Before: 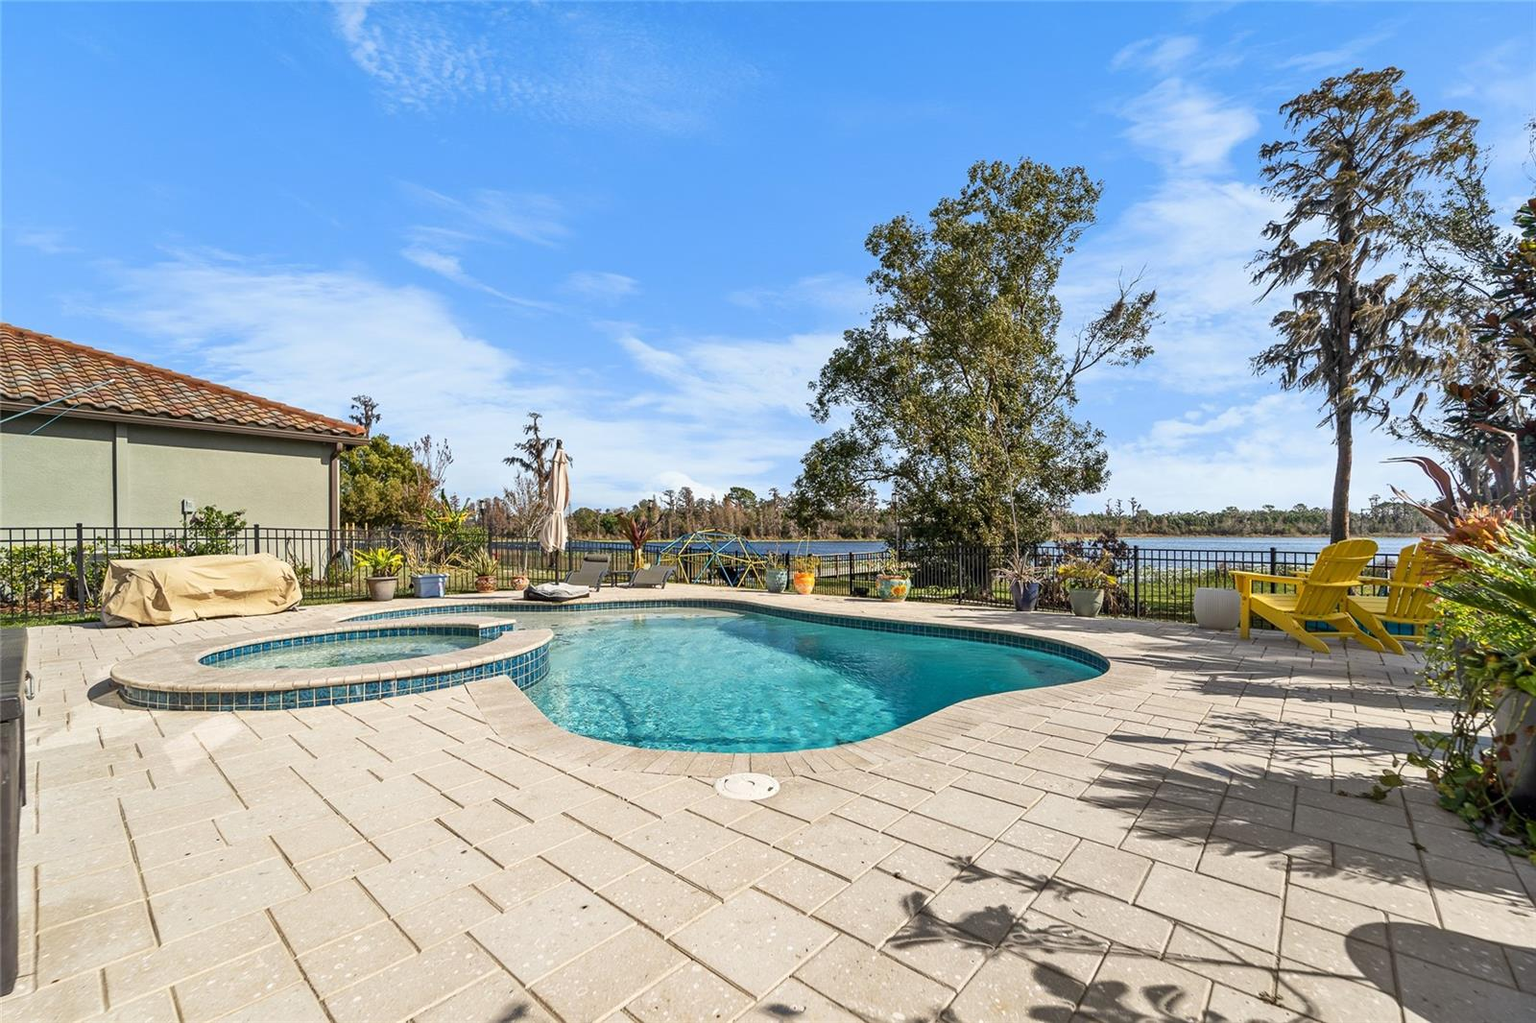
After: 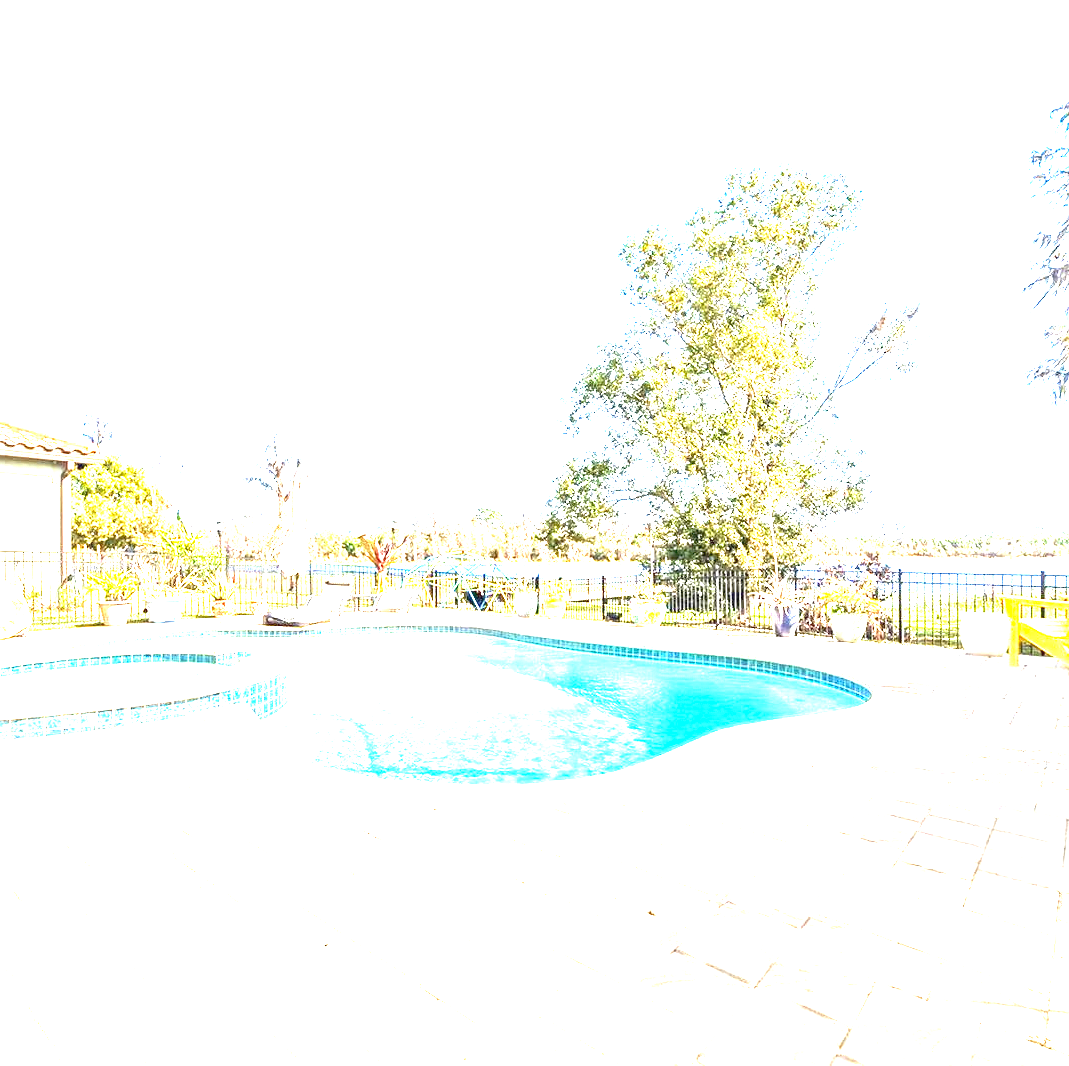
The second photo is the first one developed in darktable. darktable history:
exposure: black level correction 0, exposure 4 EV, compensate exposure bias true, compensate highlight preservation false
crop and rotate: left 17.732%, right 15.423%
levels: levels [0, 0.474, 0.947]
